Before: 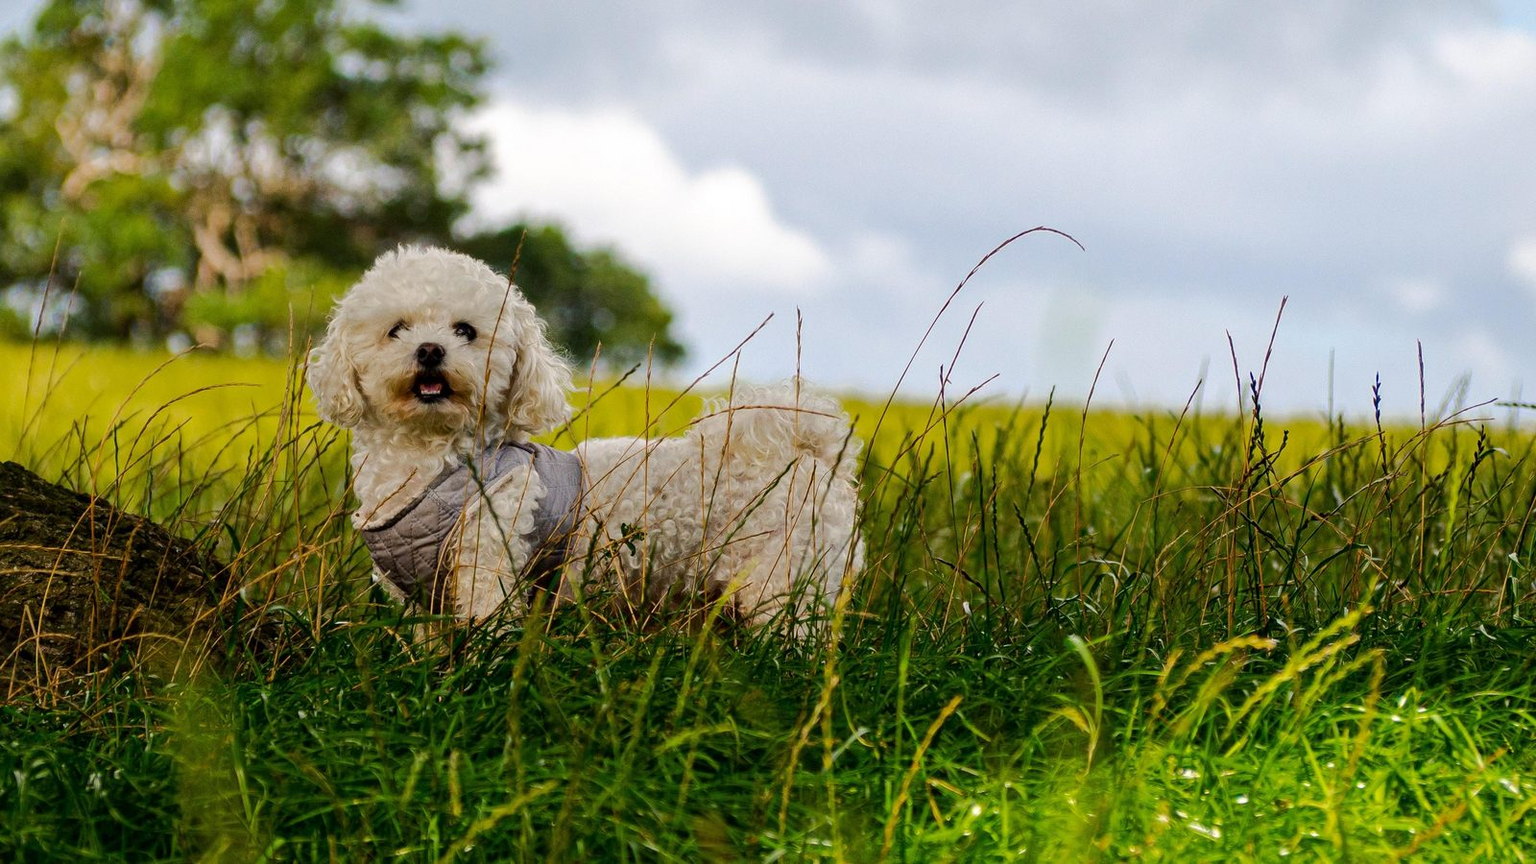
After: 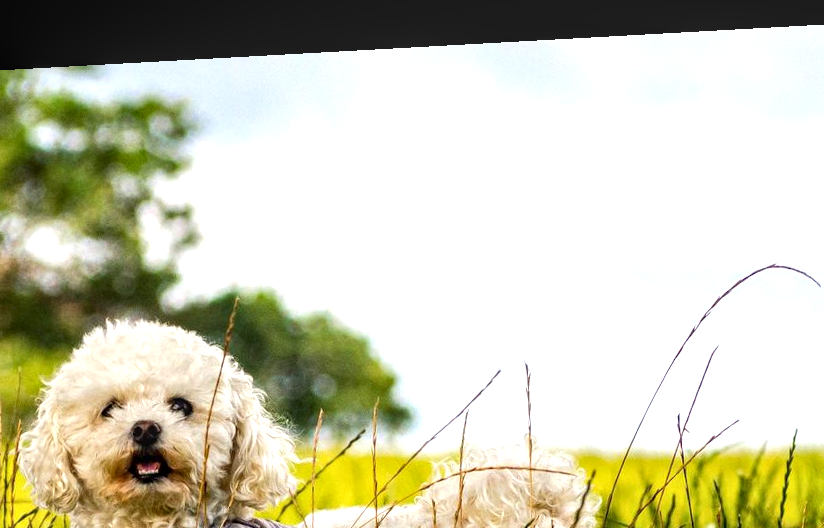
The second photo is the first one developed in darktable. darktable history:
exposure: exposure 1 EV, compensate highlight preservation false
rotate and perspective: rotation -3.18°, automatic cropping off
local contrast: detail 130%
crop: left 19.556%, right 30.401%, bottom 46.458%
